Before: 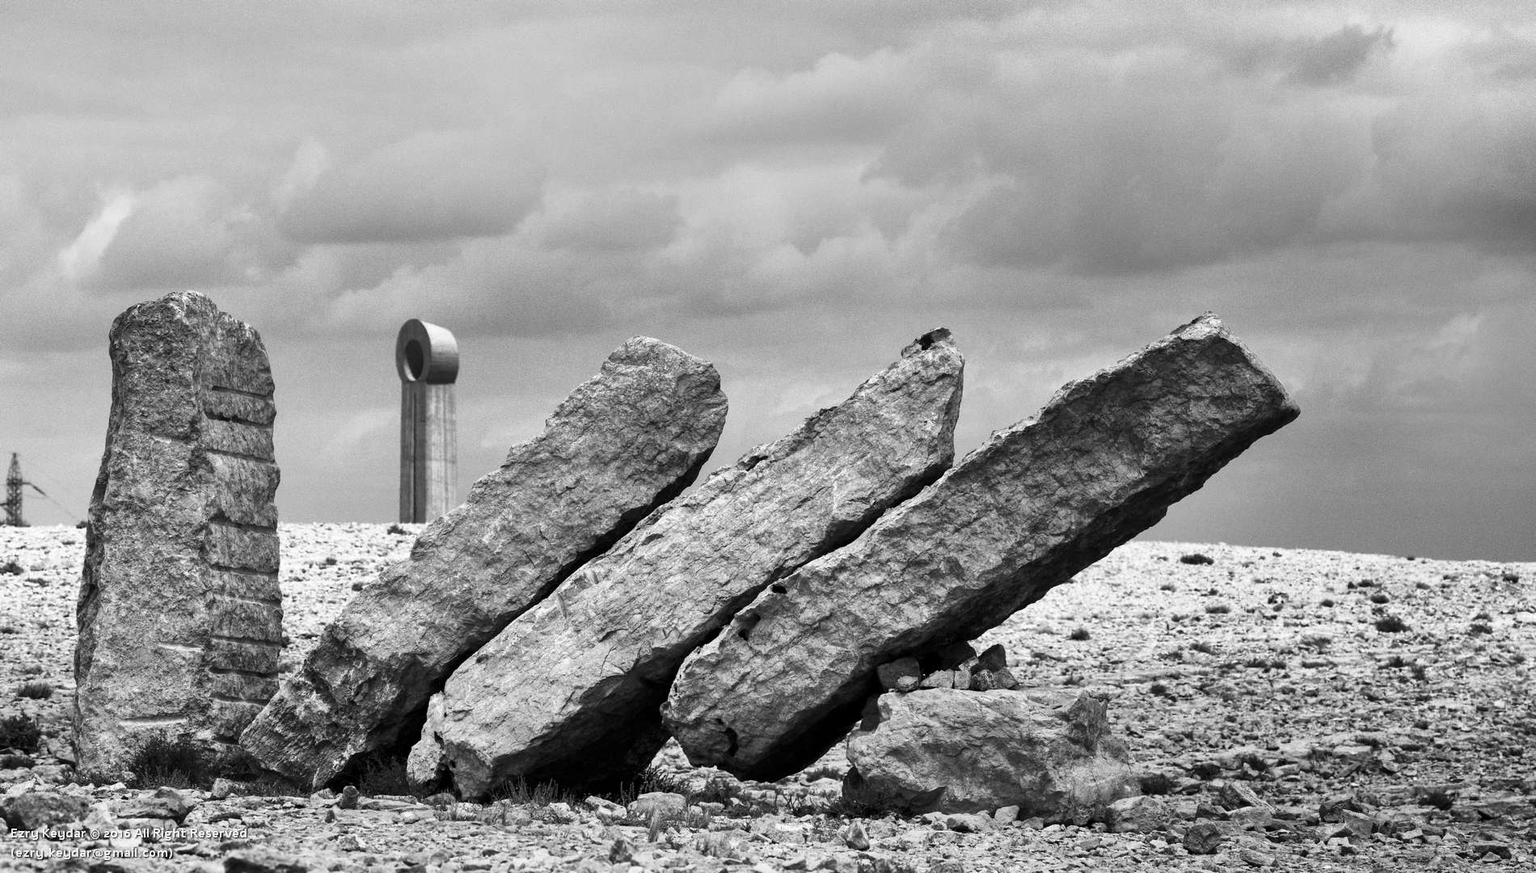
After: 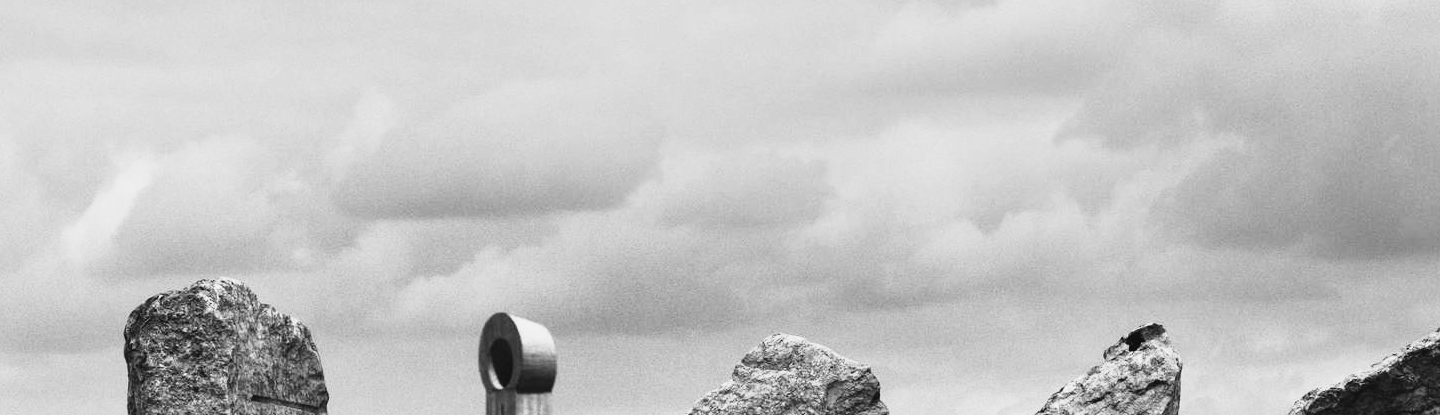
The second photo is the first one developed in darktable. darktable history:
crop: left 0.581%, top 7.627%, right 23.606%, bottom 53.91%
tone curve: curves: ch0 [(0, 0.031) (0.139, 0.084) (0.311, 0.278) (0.495, 0.544) (0.718, 0.816) (0.841, 0.909) (1, 0.967)]; ch1 [(0, 0) (0.272, 0.249) (0.388, 0.385) (0.479, 0.456) (0.495, 0.497) (0.538, 0.55) (0.578, 0.595) (0.707, 0.778) (1, 1)]; ch2 [(0, 0) (0.125, 0.089) (0.353, 0.329) (0.443, 0.408) (0.502, 0.495) (0.56, 0.553) (0.608, 0.631) (1, 1)], preserve colors none
